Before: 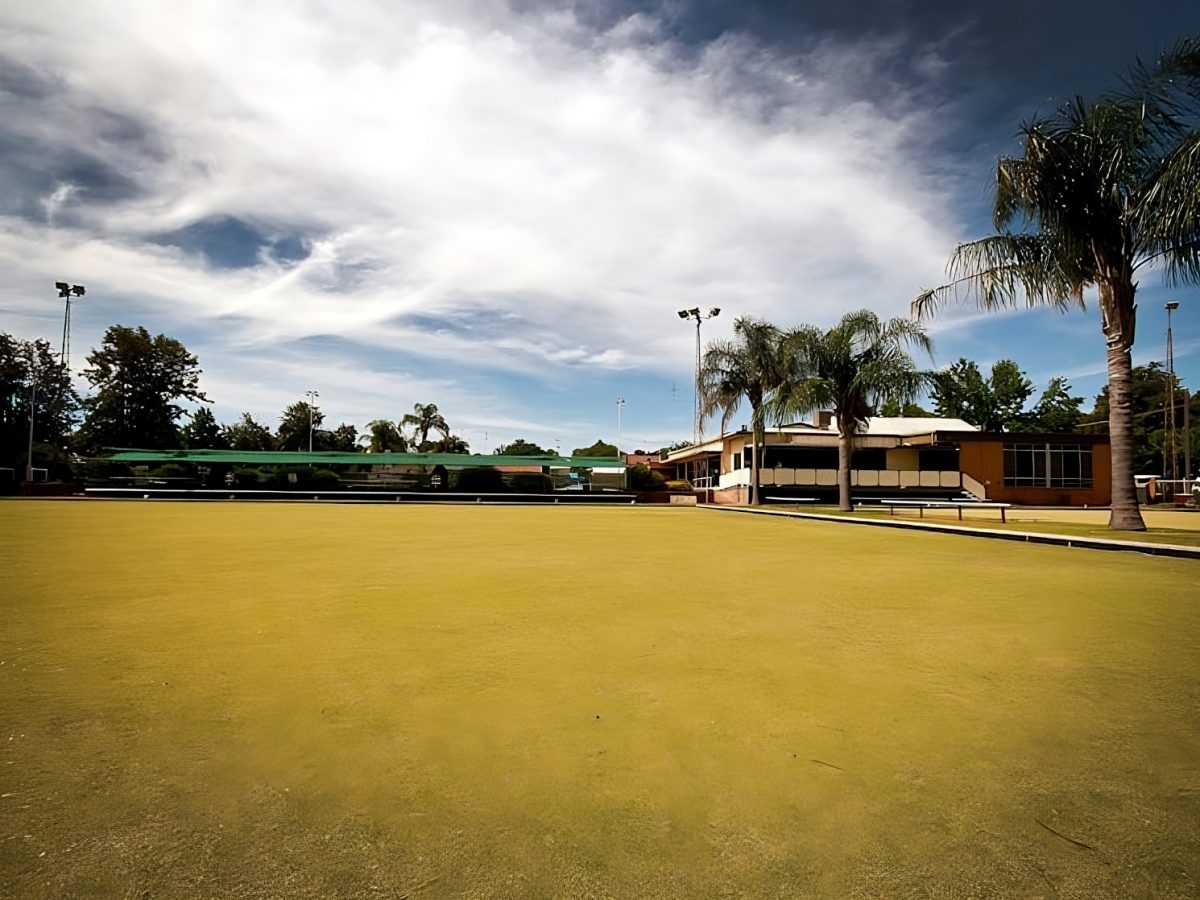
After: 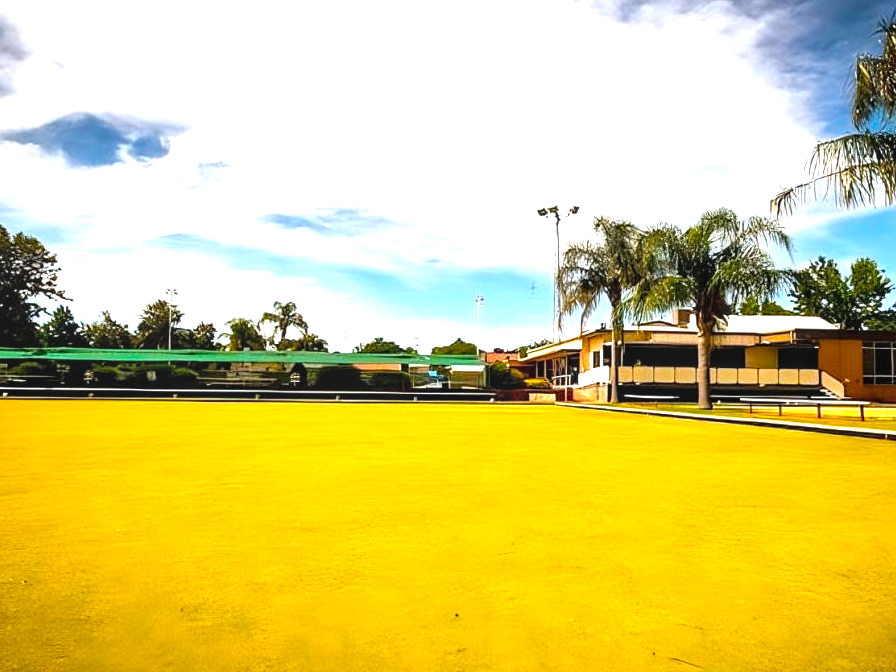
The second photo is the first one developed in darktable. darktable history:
exposure: exposure 1.15 EV, compensate highlight preservation false
crop and rotate: left 11.831%, top 11.346%, right 13.429%, bottom 13.899%
color balance rgb: linear chroma grading › global chroma 15%, perceptual saturation grading › global saturation 30%
local contrast: on, module defaults
